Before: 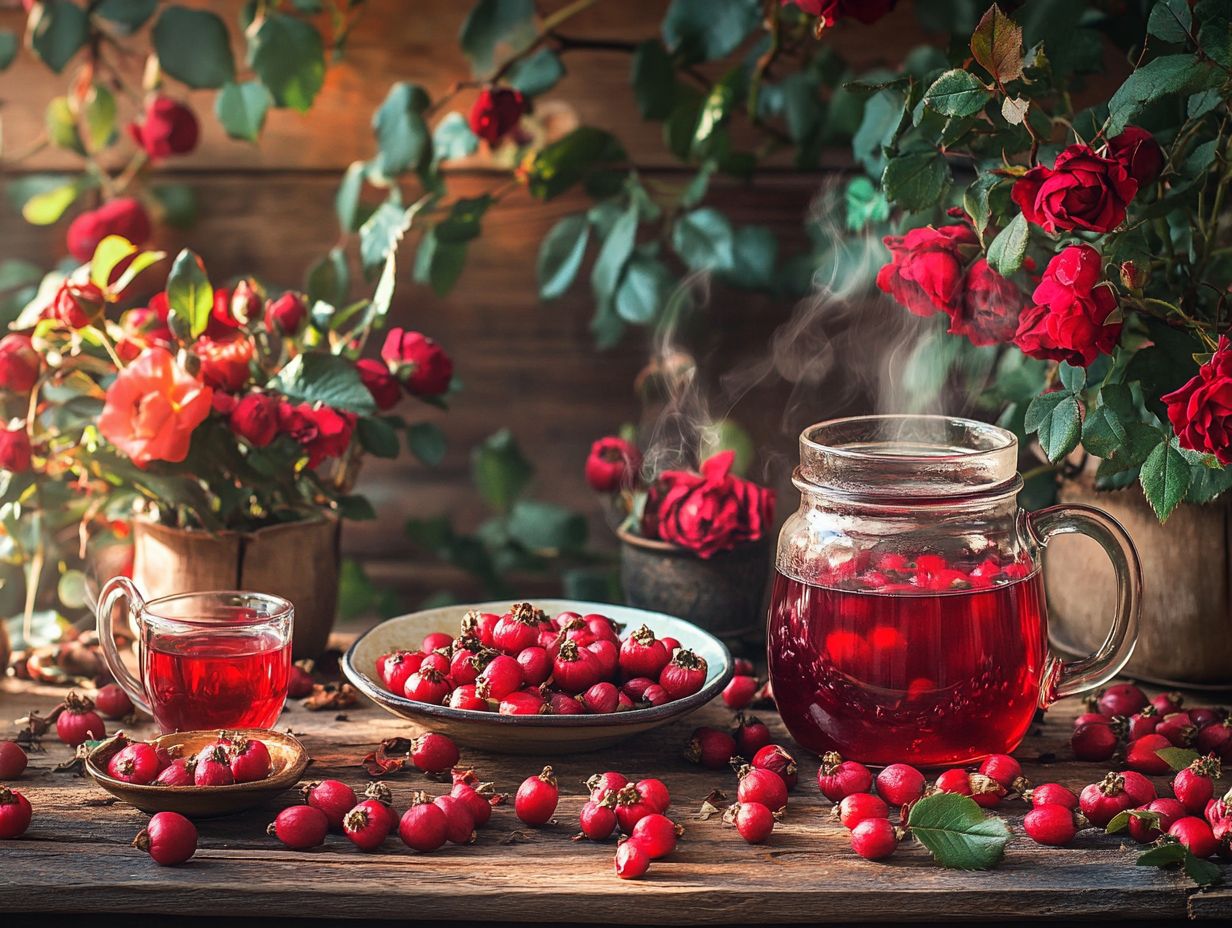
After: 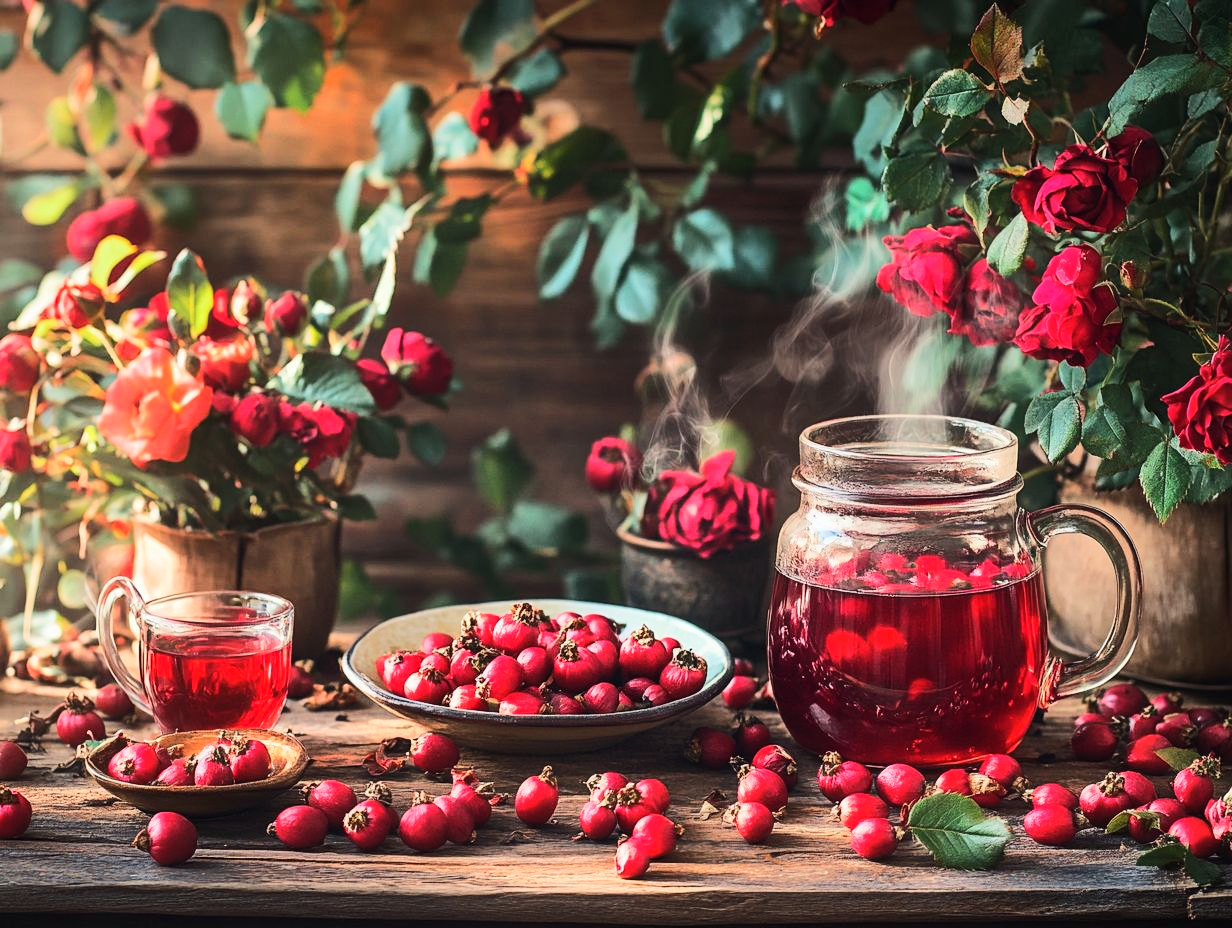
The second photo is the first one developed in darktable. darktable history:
rgb curve: curves: ch0 [(0, 0) (0.284, 0.292) (0.505, 0.644) (1, 1)]; ch1 [(0, 0) (0.284, 0.292) (0.505, 0.644) (1, 1)]; ch2 [(0, 0) (0.284, 0.292) (0.505, 0.644) (1, 1)], compensate middle gray true
shadows and highlights: radius 108.52, shadows 23.73, highlights -59.32, low approximation 0.01, soften with gaussian
